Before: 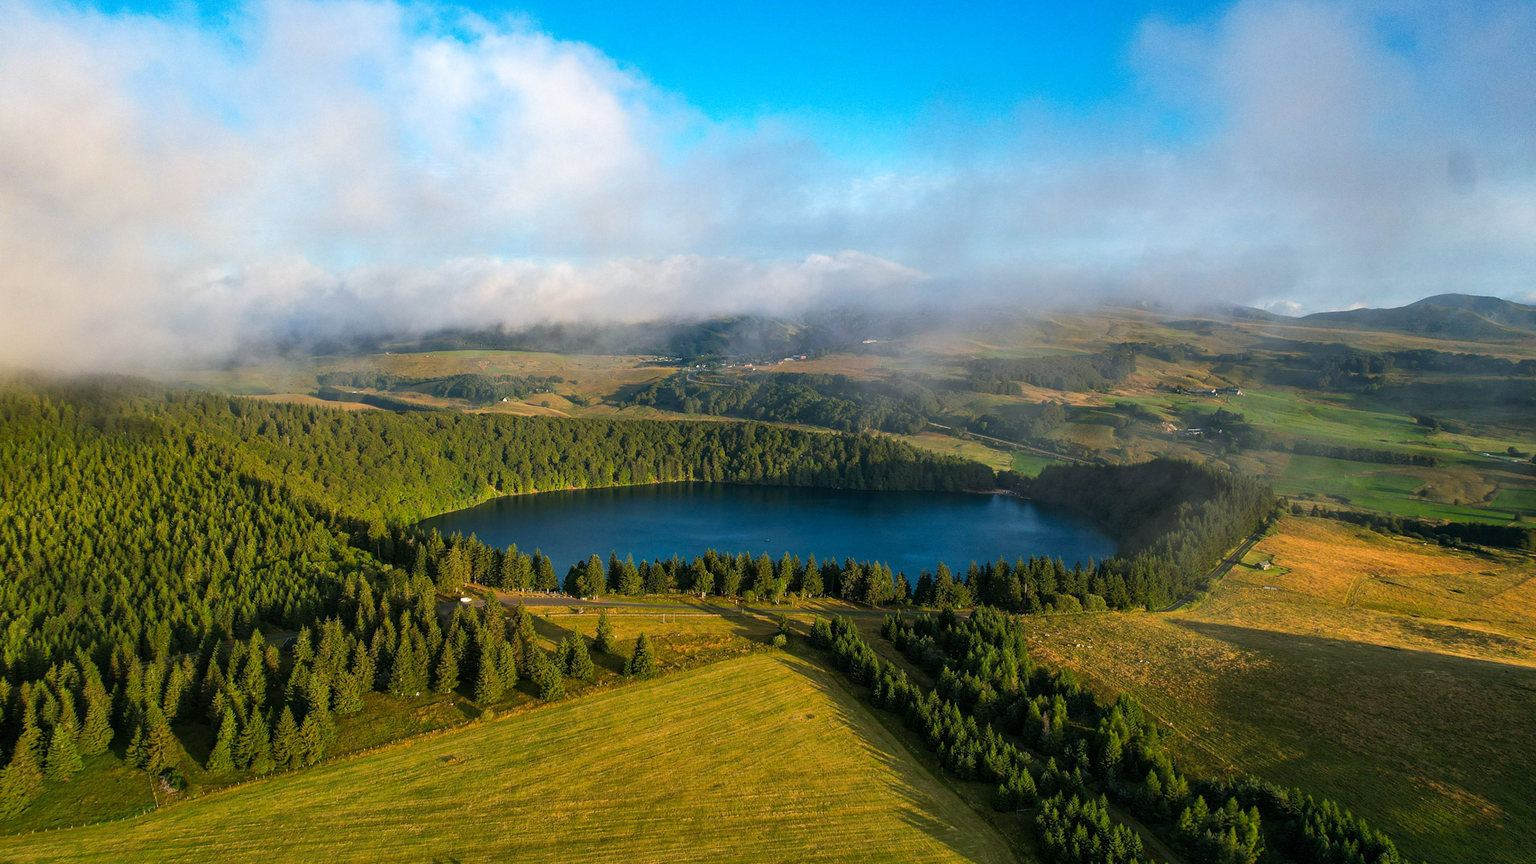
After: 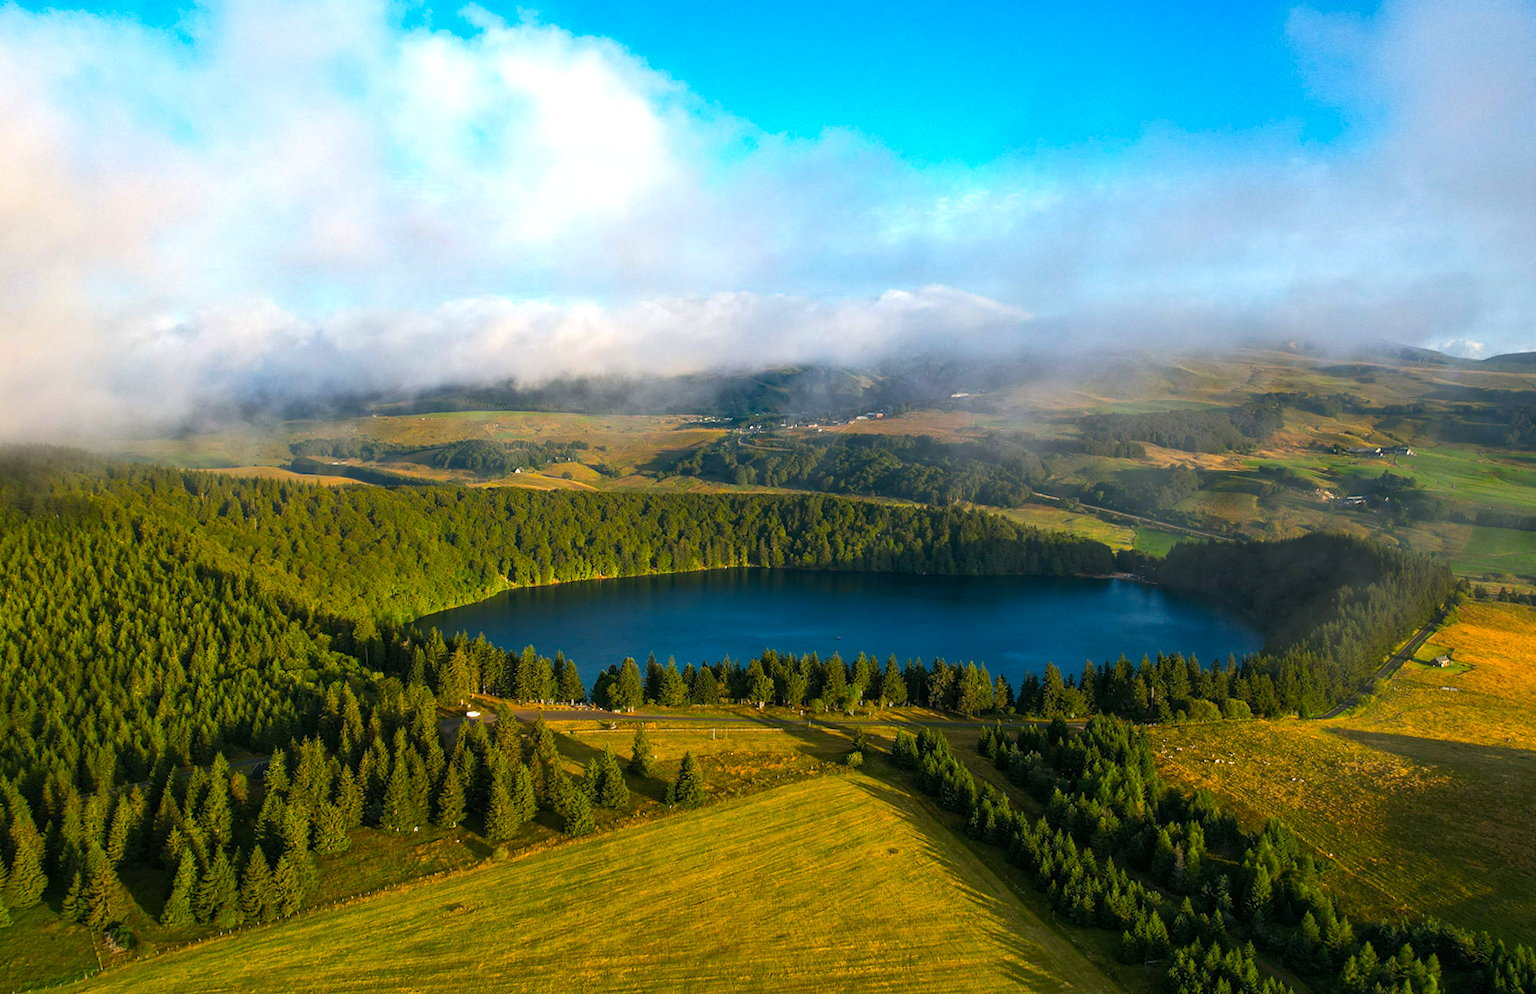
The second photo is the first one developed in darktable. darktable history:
color balance rgb: perceptual saturation grading › global saturation 25.17%, perceptual brilliance grading › highlights 15.703%, perceptual brilliance grading › shadows -13.845%, contrast -9.953%
crop and rotate: angle 0.646°, left 4.223%, top 0.836%, right 11.729%, bottom 2.471%
